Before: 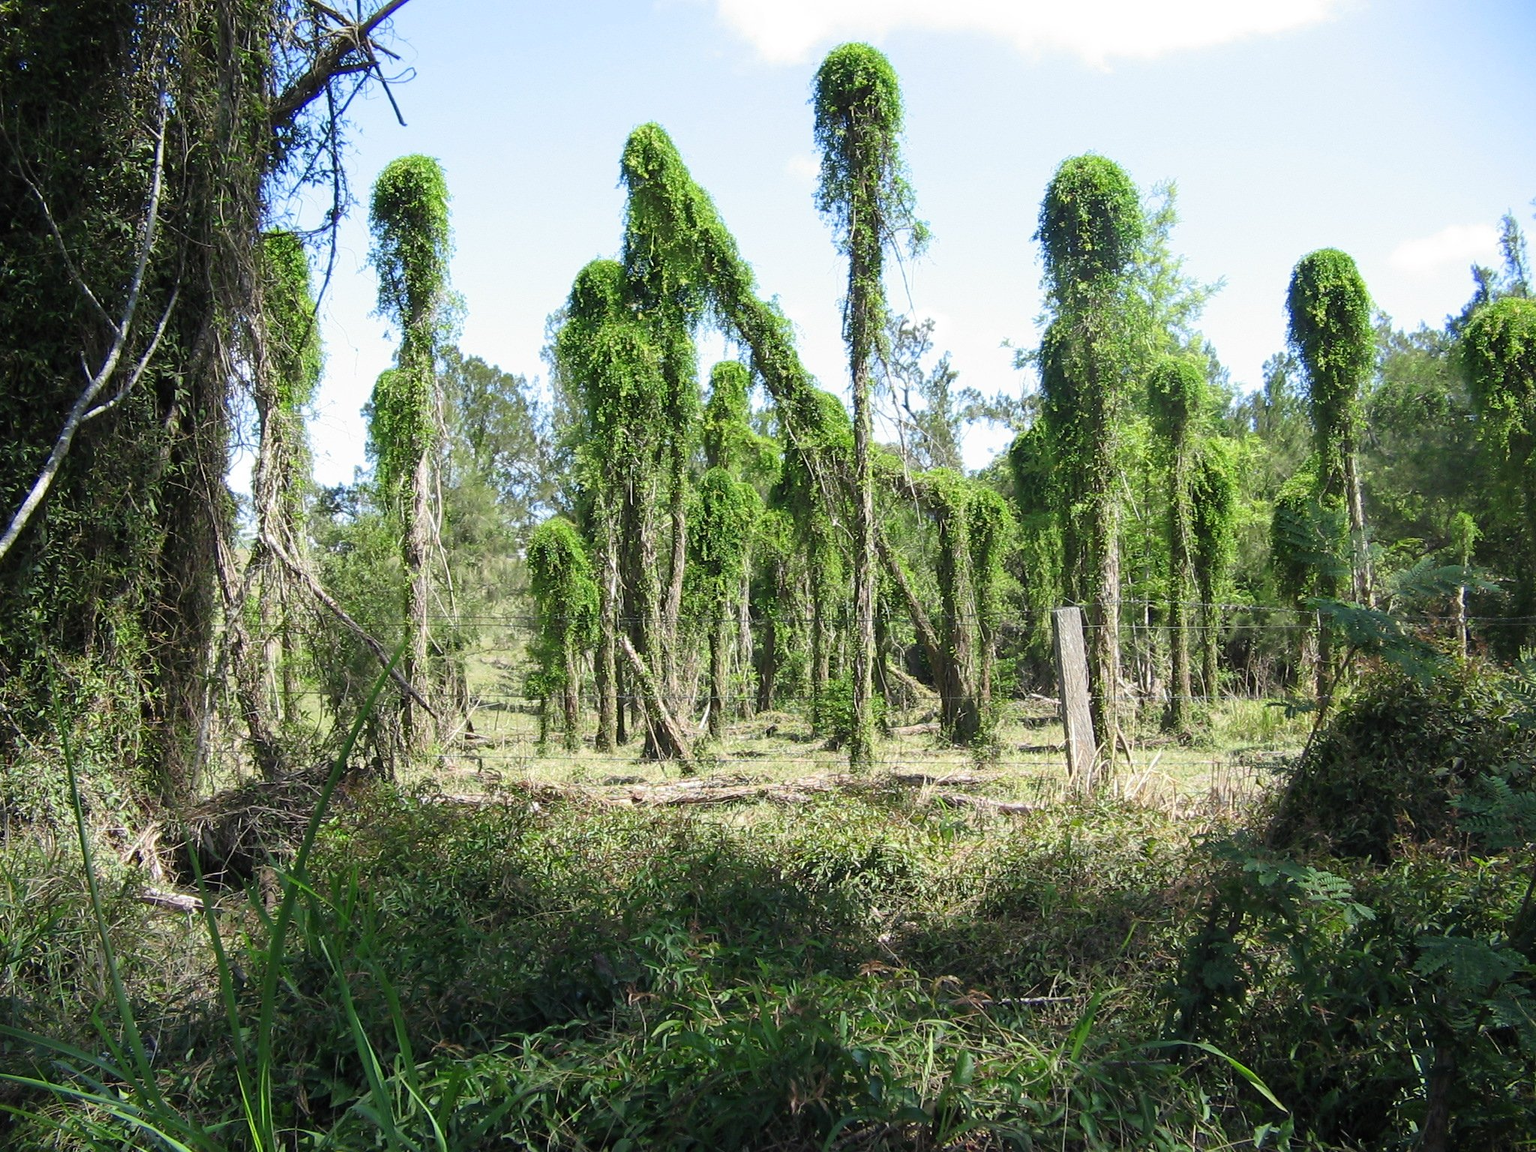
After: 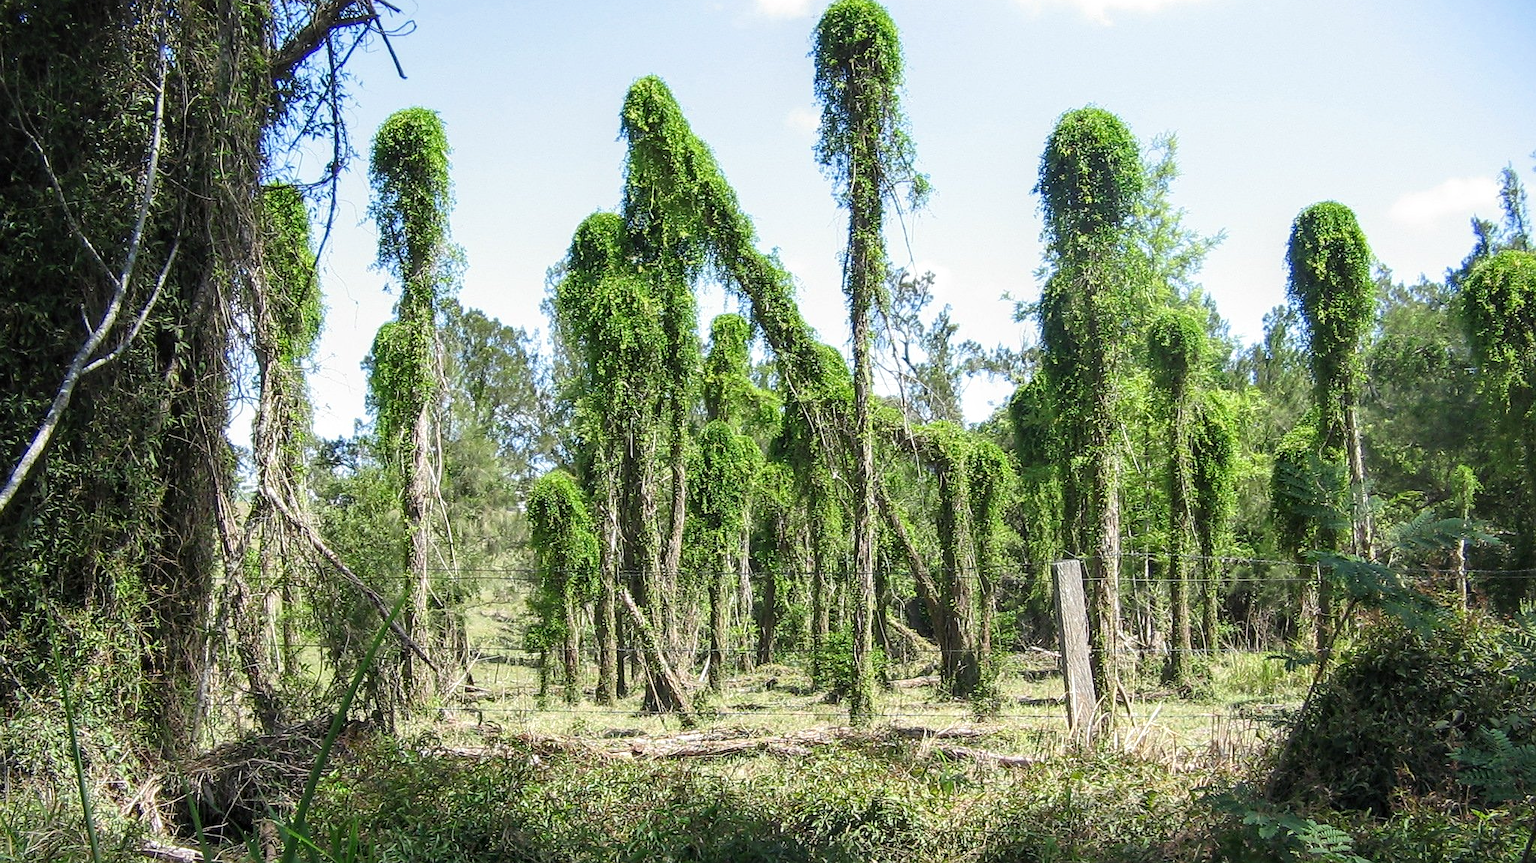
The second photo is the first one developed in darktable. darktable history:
sharpen: radius 1.001
color balance rgb: perceptual saturation grading › global saturation 0.909%, global vibrance 9.777%
local contrast: on, module defaults
crop: top 4.11%, bottom 20.921%
